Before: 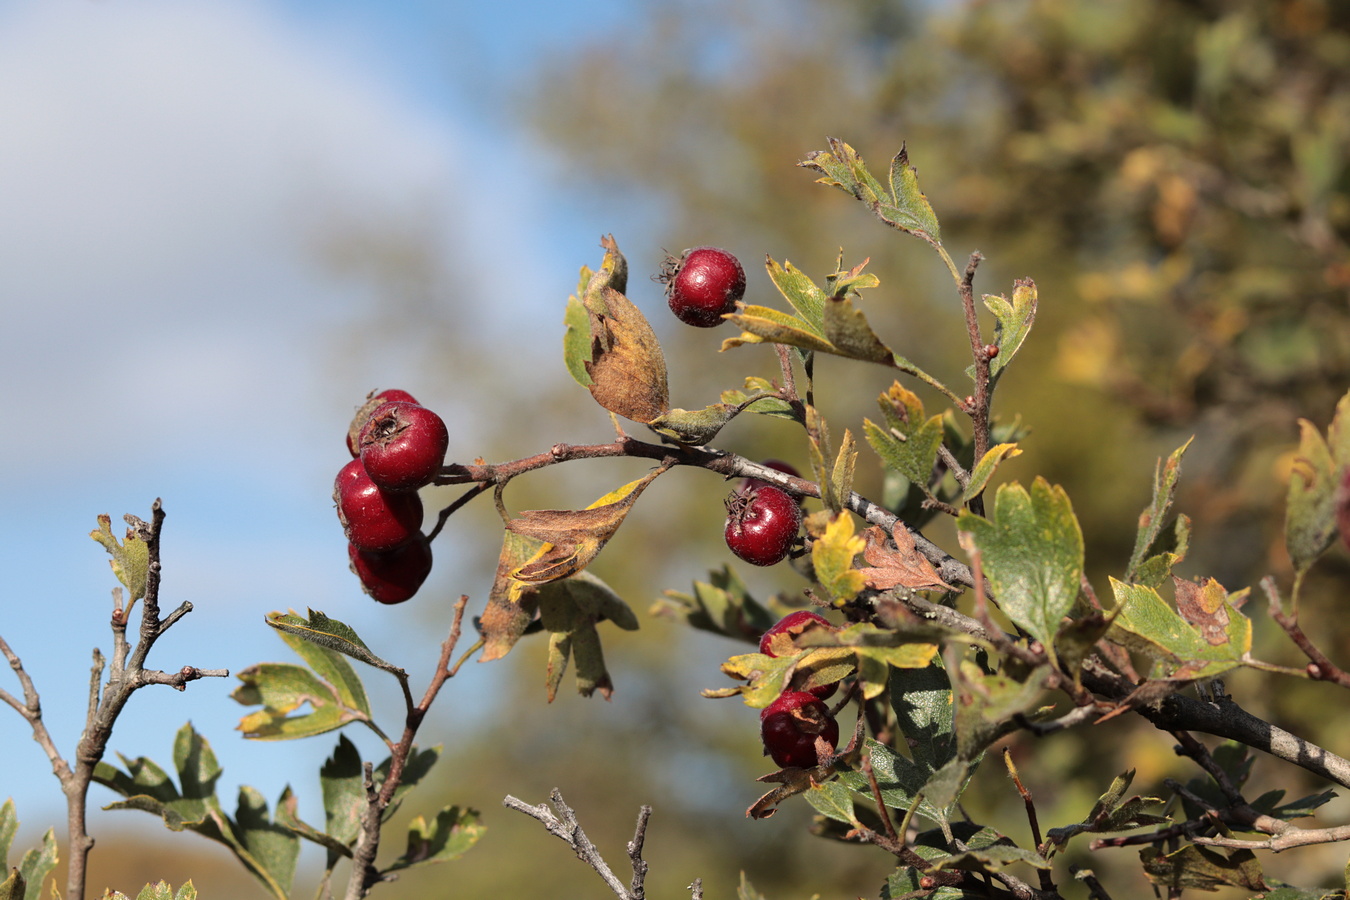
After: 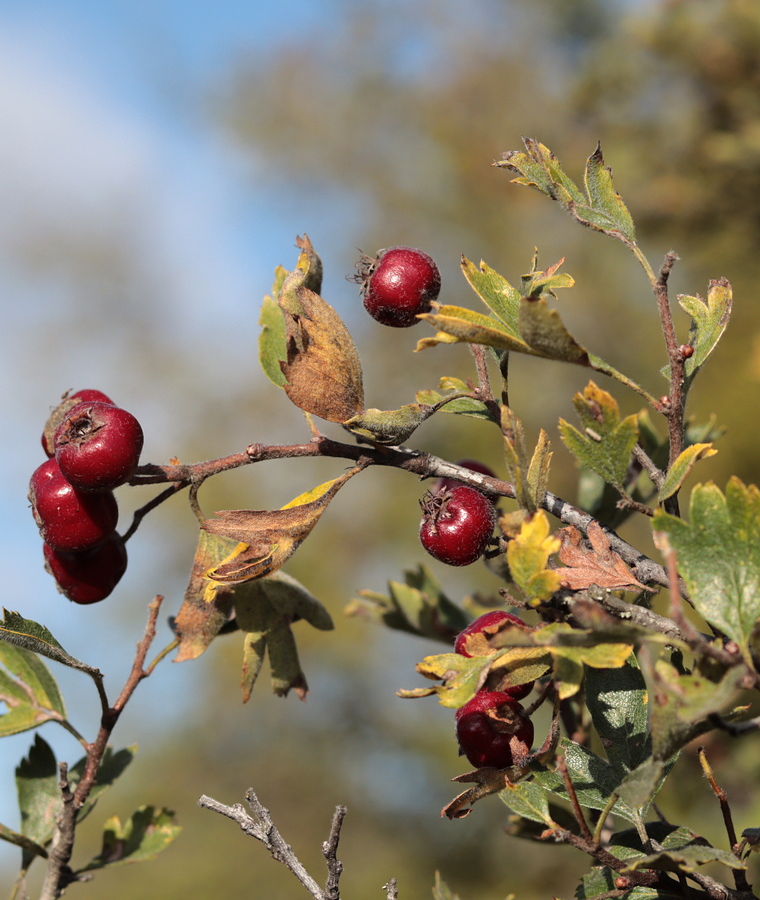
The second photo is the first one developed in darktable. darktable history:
crop and rotate: left 22.63%, right 21.018%
